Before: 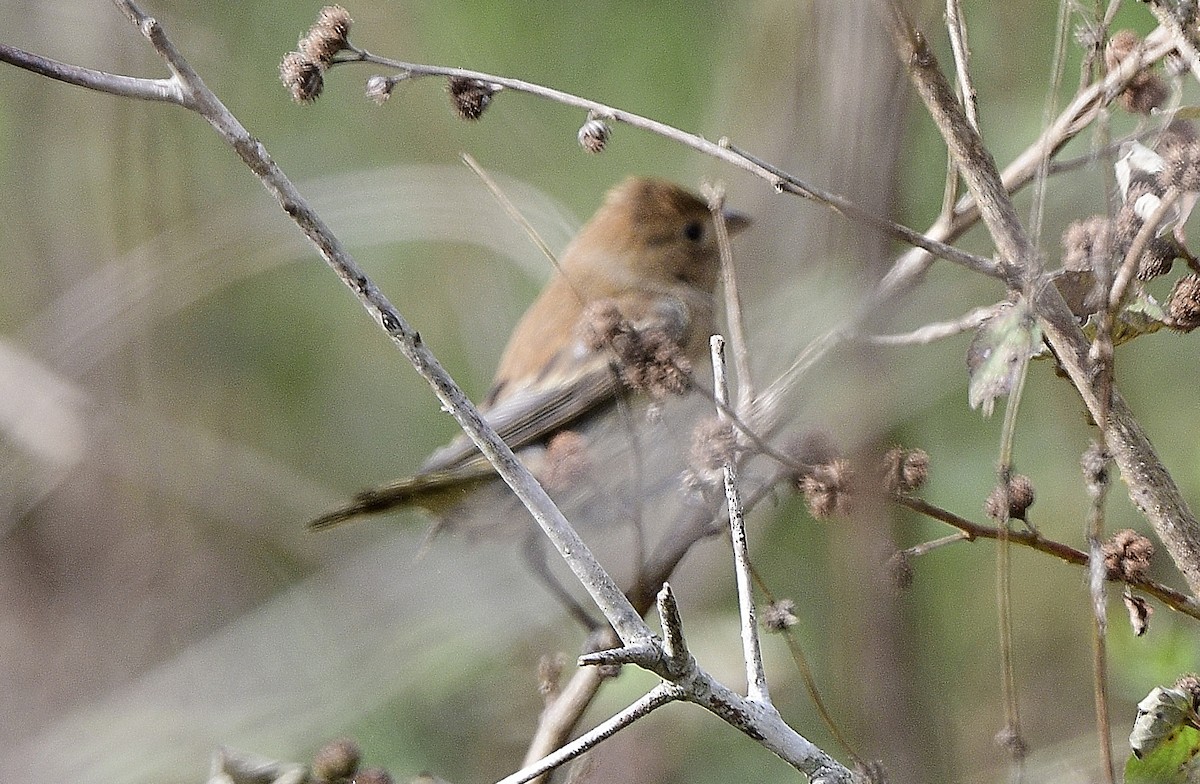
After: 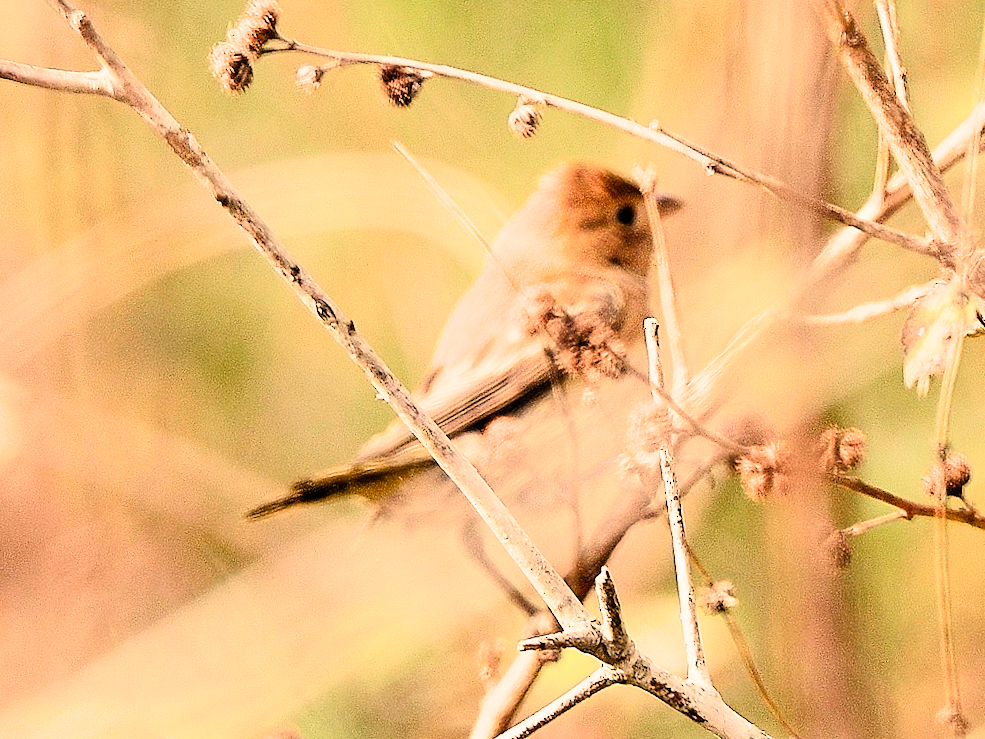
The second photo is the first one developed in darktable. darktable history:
crop and rotate: angle 1°, left 4.281%, top 0.642%, right 11.383%, bottom 2.486%
filmic rgb: black relative exposure -3.75 EV, white relative exposure 2.4 EV, dynamic range scaling -50%, hardness 3.42, latitude 30%, contrast 1.8
exposure: exposure 0.781 EV, compensate highlight preservation false
rgb levels: mode RGB, independent channels, levels [[0, 0.5, 1], [0, 0.521, 1], [0, 0.536, 1]]
contrast brightness saturation: contrast 0.2, brightness 0.16, saturation 0.22
color balance rgb: contrast -30%
white balance: red 1.138, green 0.996, blue 0.812
